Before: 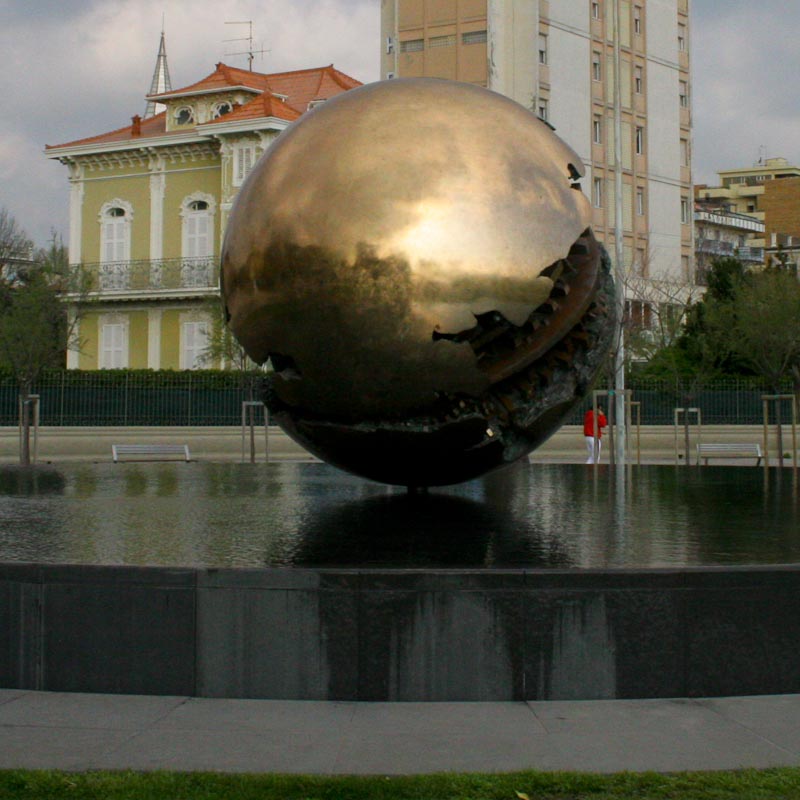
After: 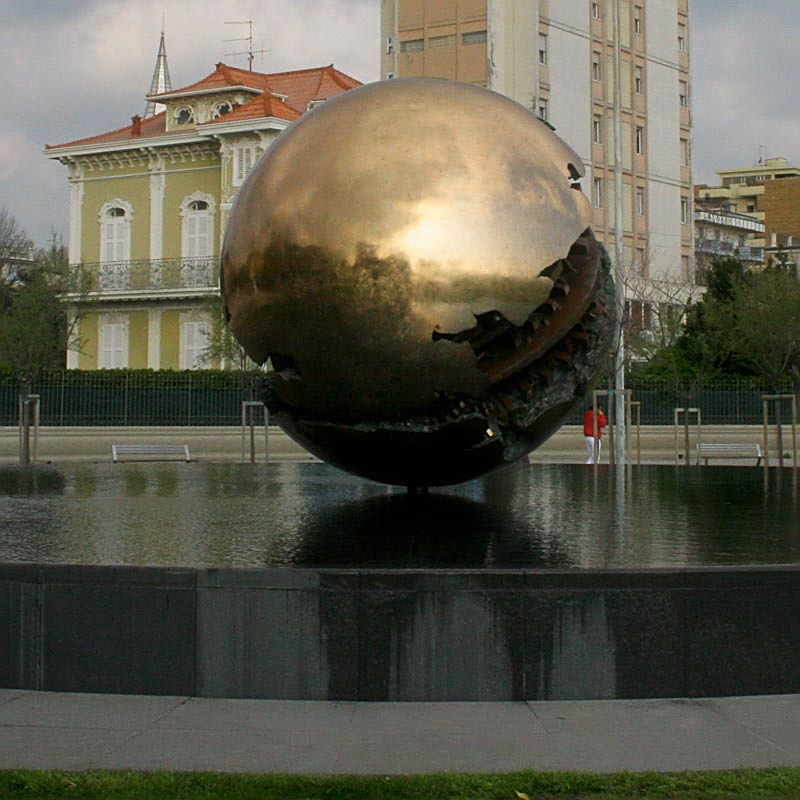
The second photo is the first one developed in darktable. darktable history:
sharpen: on, module defaults
haze removal: strength -0.085, distance 0.352, compatibility mode true, adaptive false
